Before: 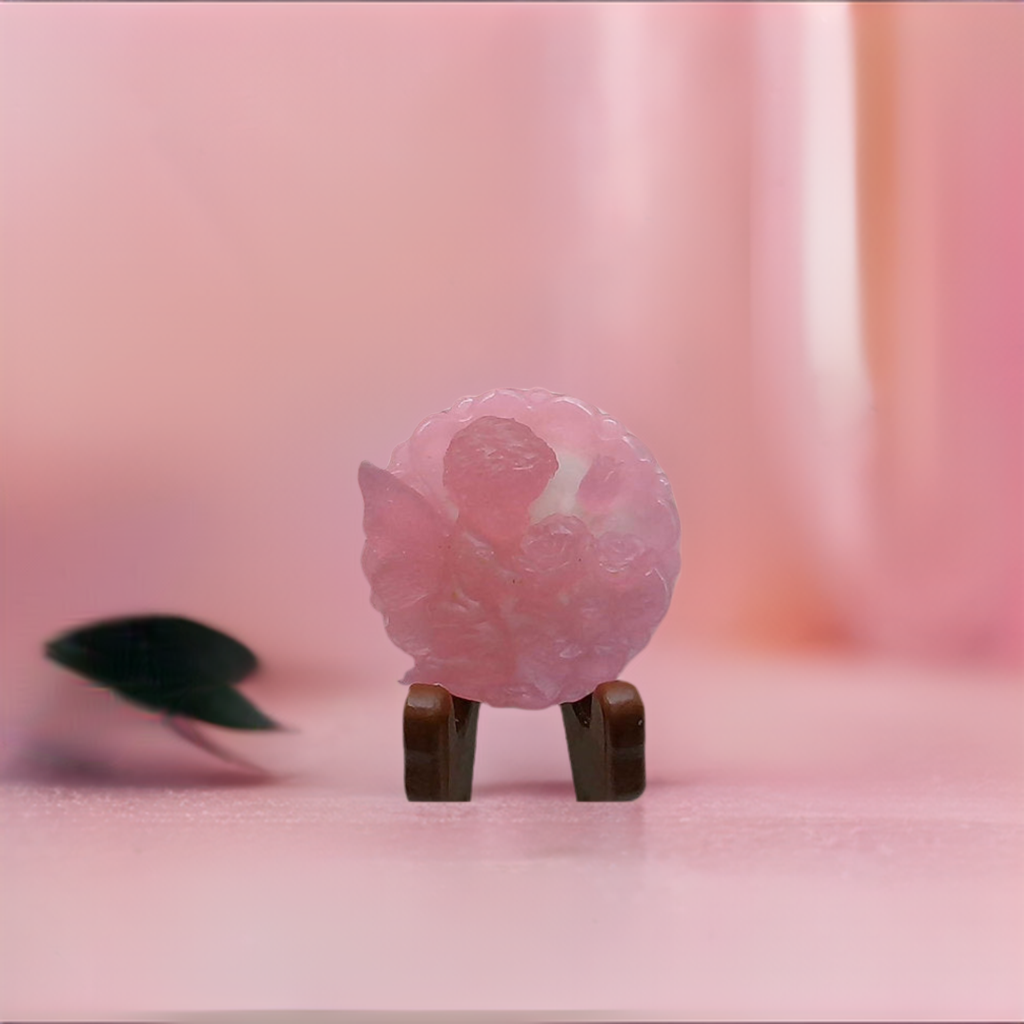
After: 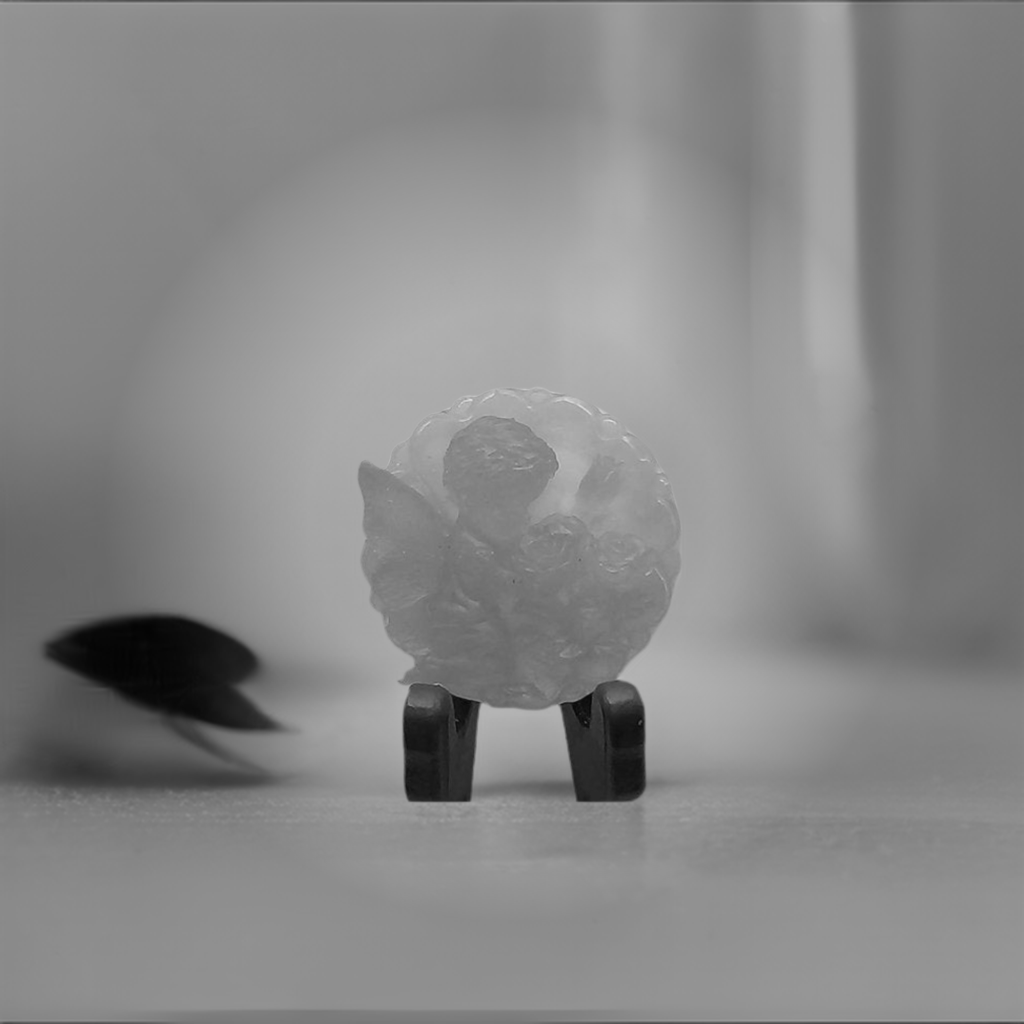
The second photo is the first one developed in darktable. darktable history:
monochrome: on, module defaults
vignetting: fall-off start 40%, fall-off radius 40%
